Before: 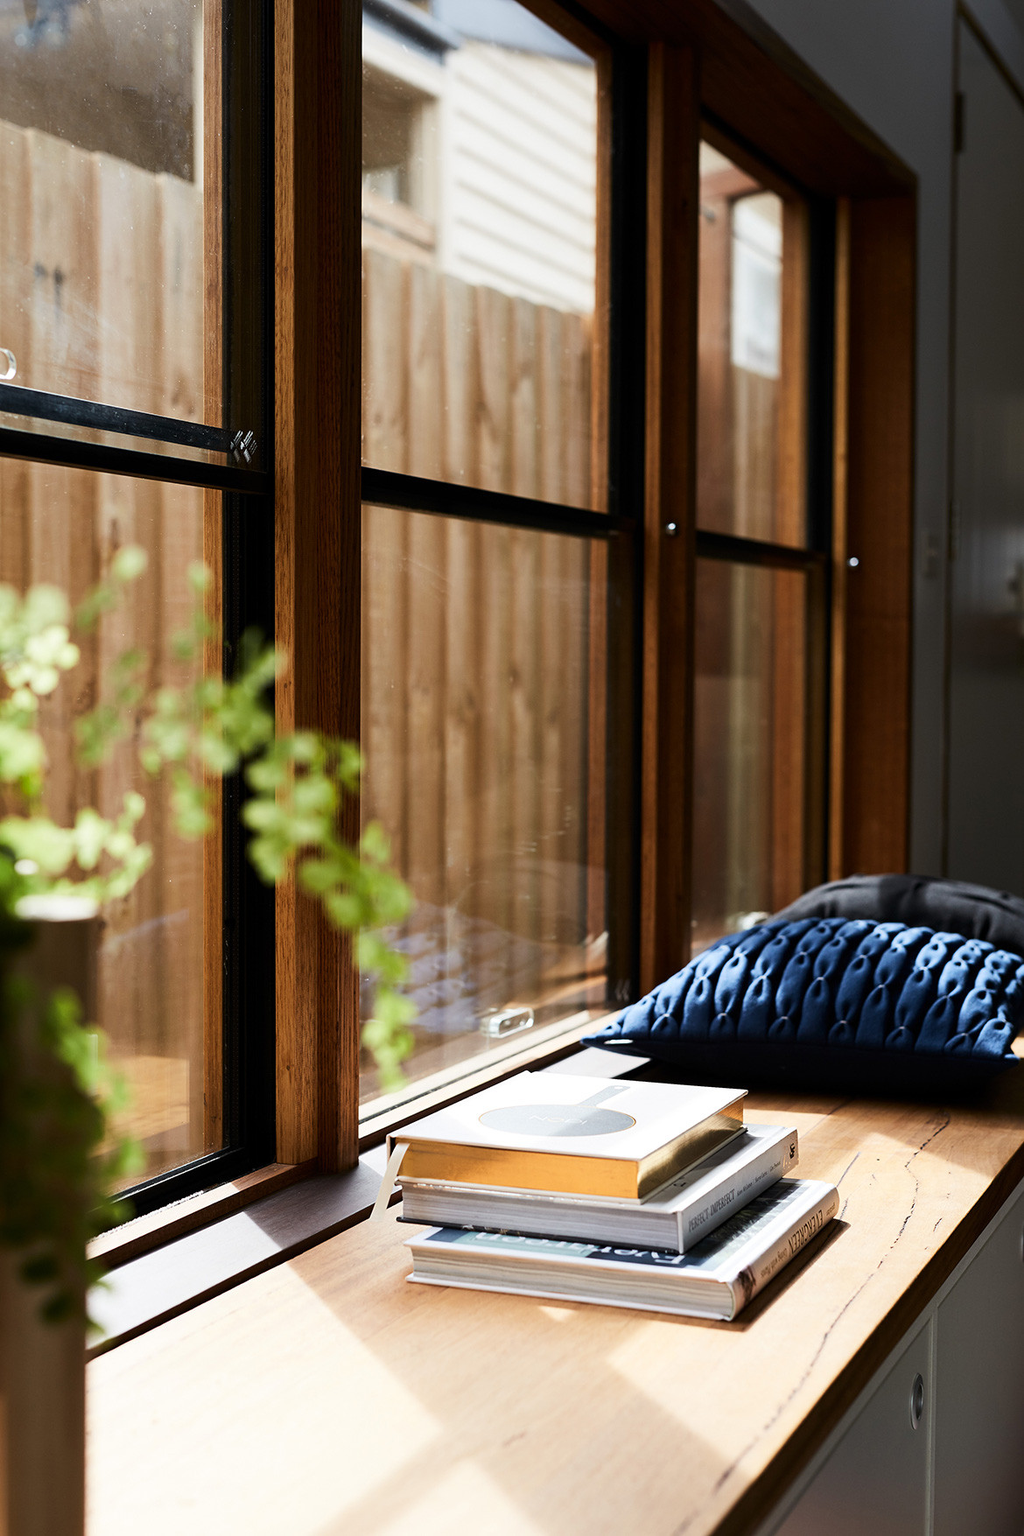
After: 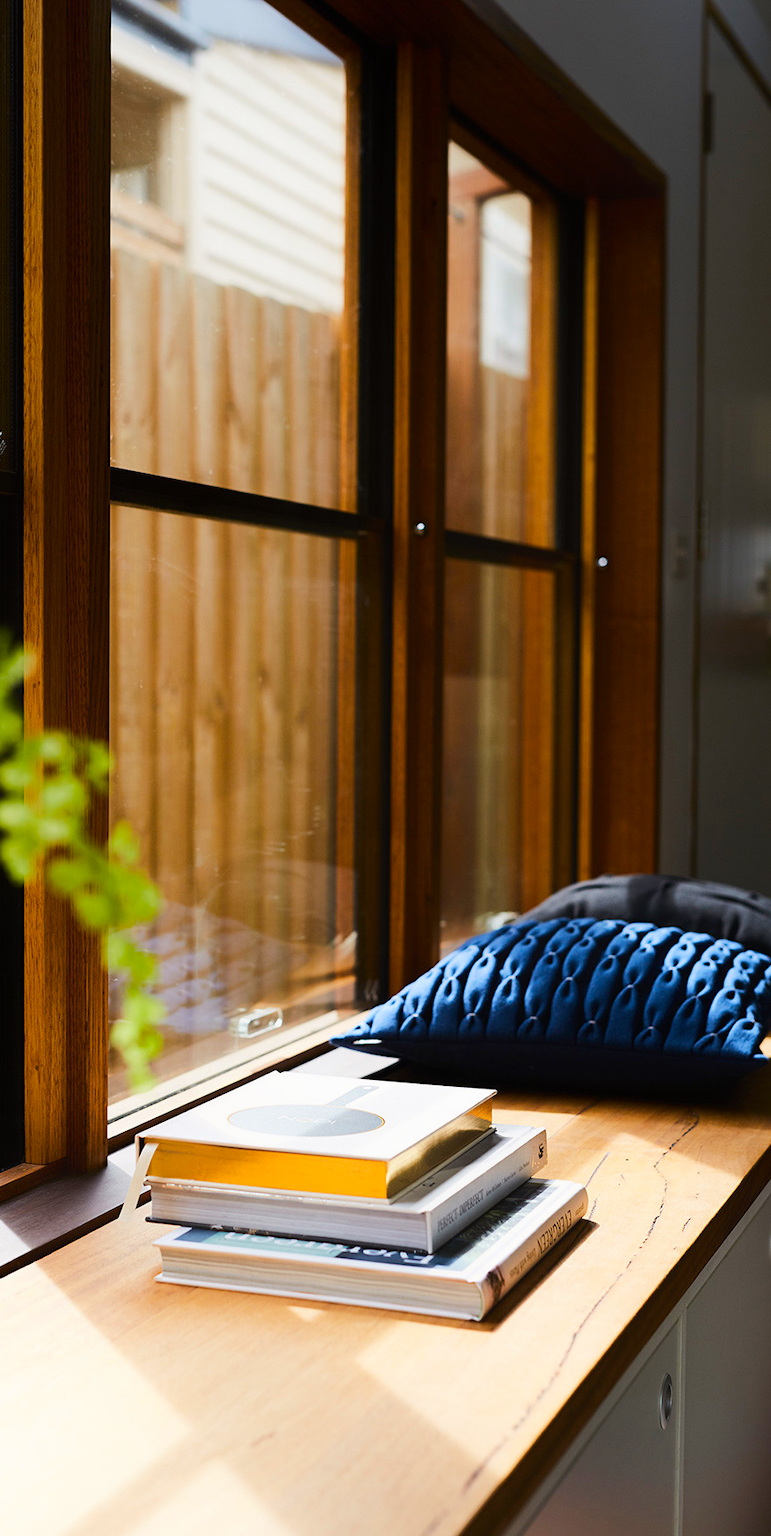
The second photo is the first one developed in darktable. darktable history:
contrast equalizer: octaves 7, y [[0.6 ×6], [0.55 ×6], [0 ×6], [0 ×6], [0 ×6]], mix -0.3
crop and rotate: left 24.6%
color balance rgb: perceptual saturation grading › global saturation 25%, perceptual brilliance grading › mid-tones 10%, perceptual brilliance grading › shadows 15%, global vibrance 20%
